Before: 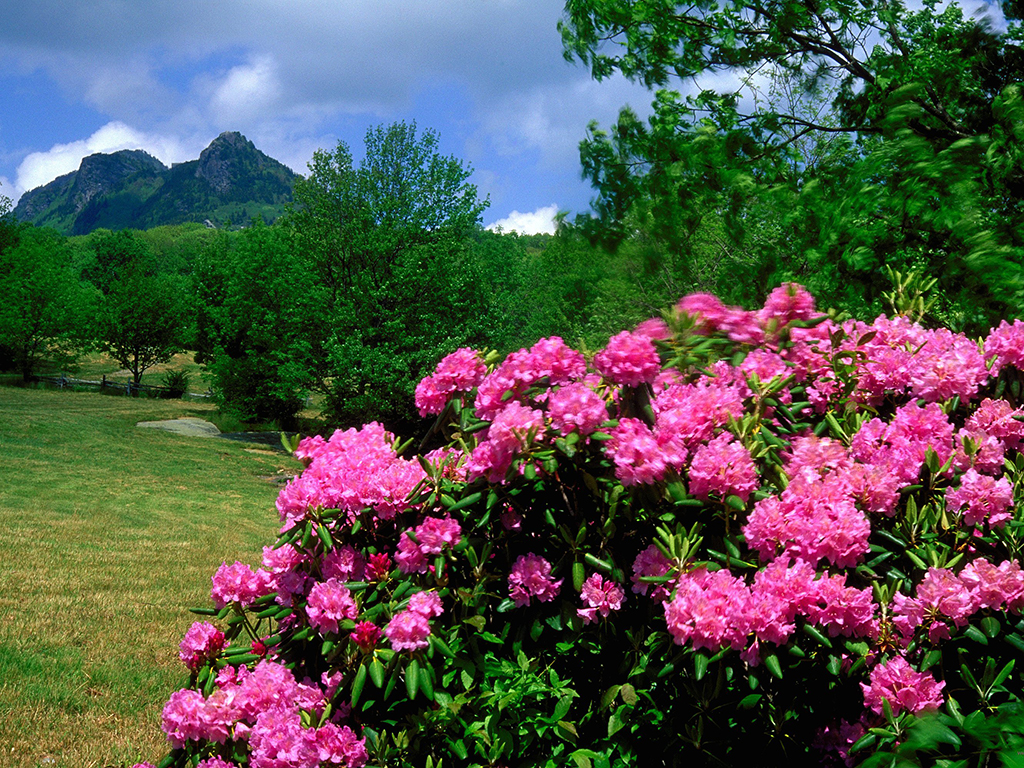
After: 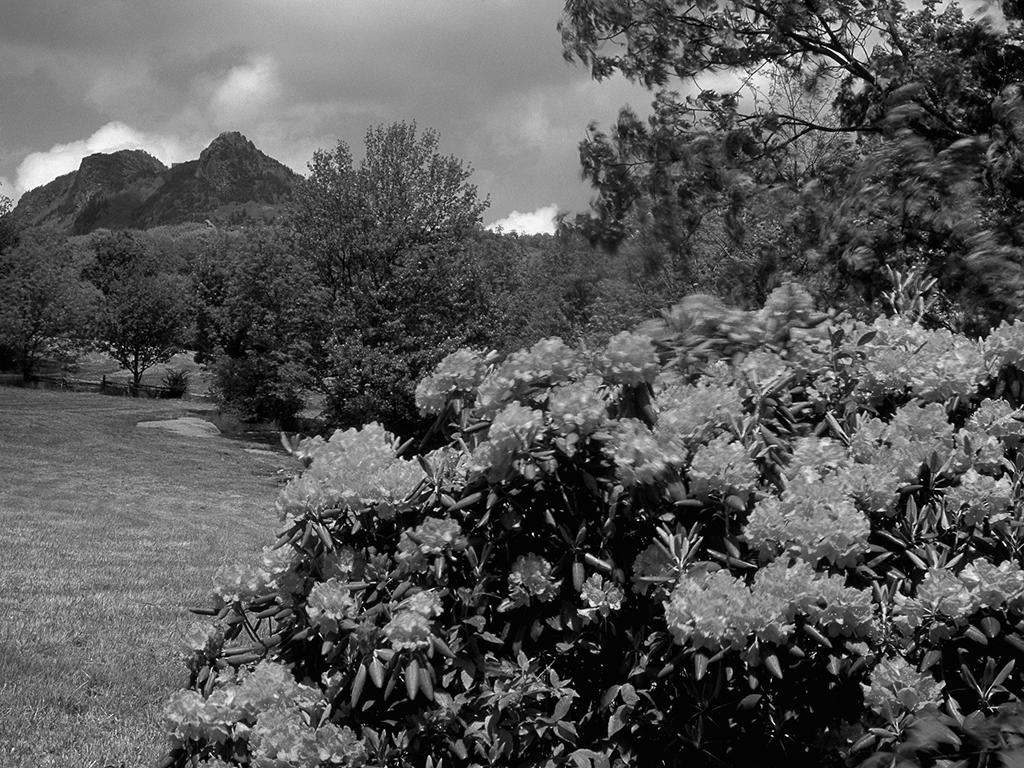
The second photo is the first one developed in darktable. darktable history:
color correction: saturation 2.15
monochrome: a 1.94, b -0.638
